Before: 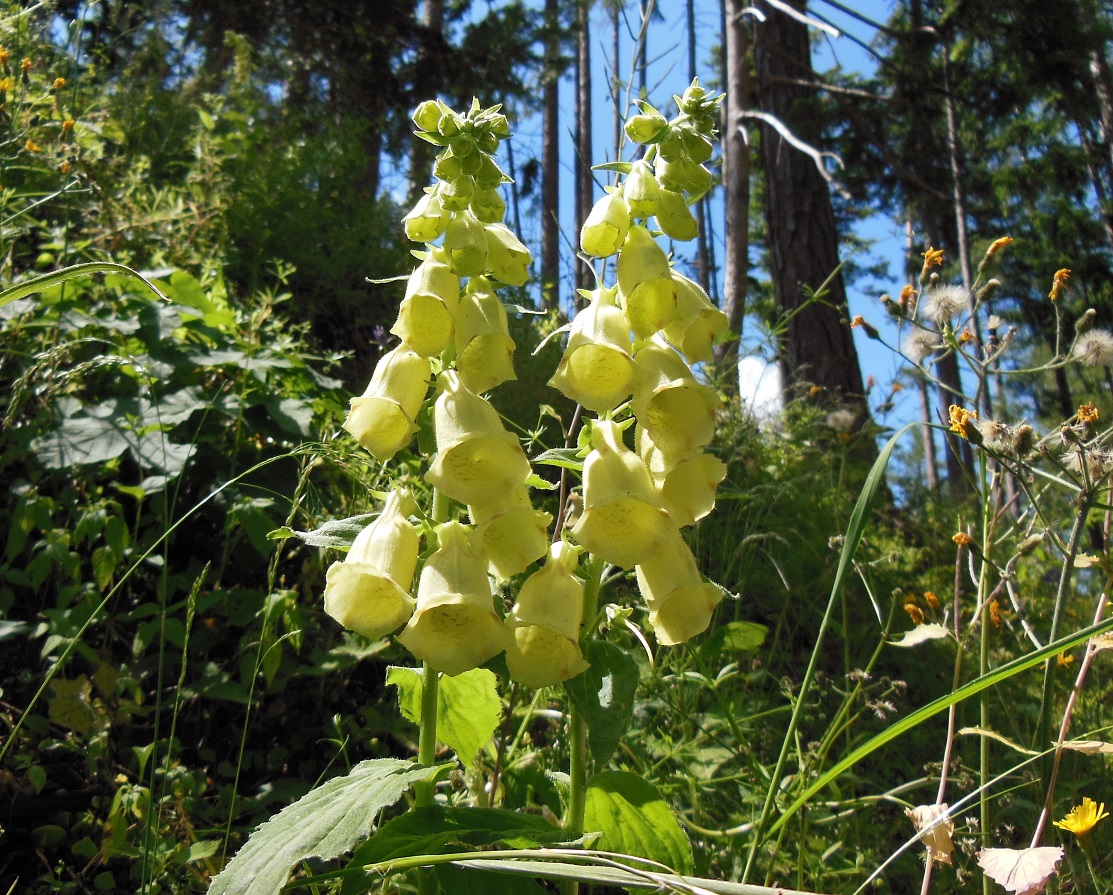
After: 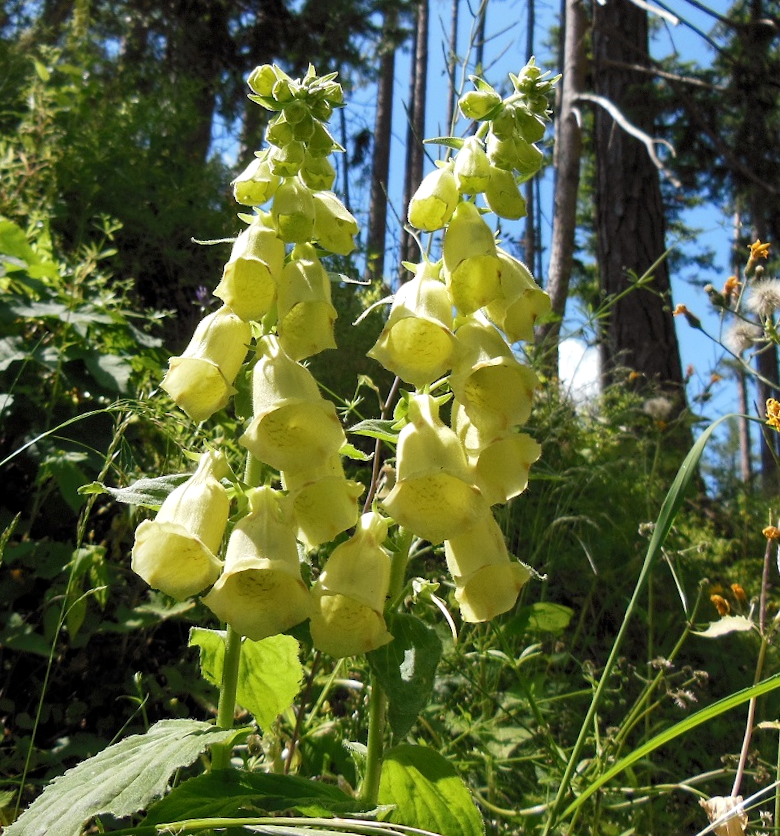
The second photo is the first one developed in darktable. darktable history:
crop and rotate: angle -3.27°, left 14.277%, top 0.028%, right 10.766%, bottom 0.028%
local contrast: highlights 100%, shadows 100%, detail 120%, midtone range 0.2
